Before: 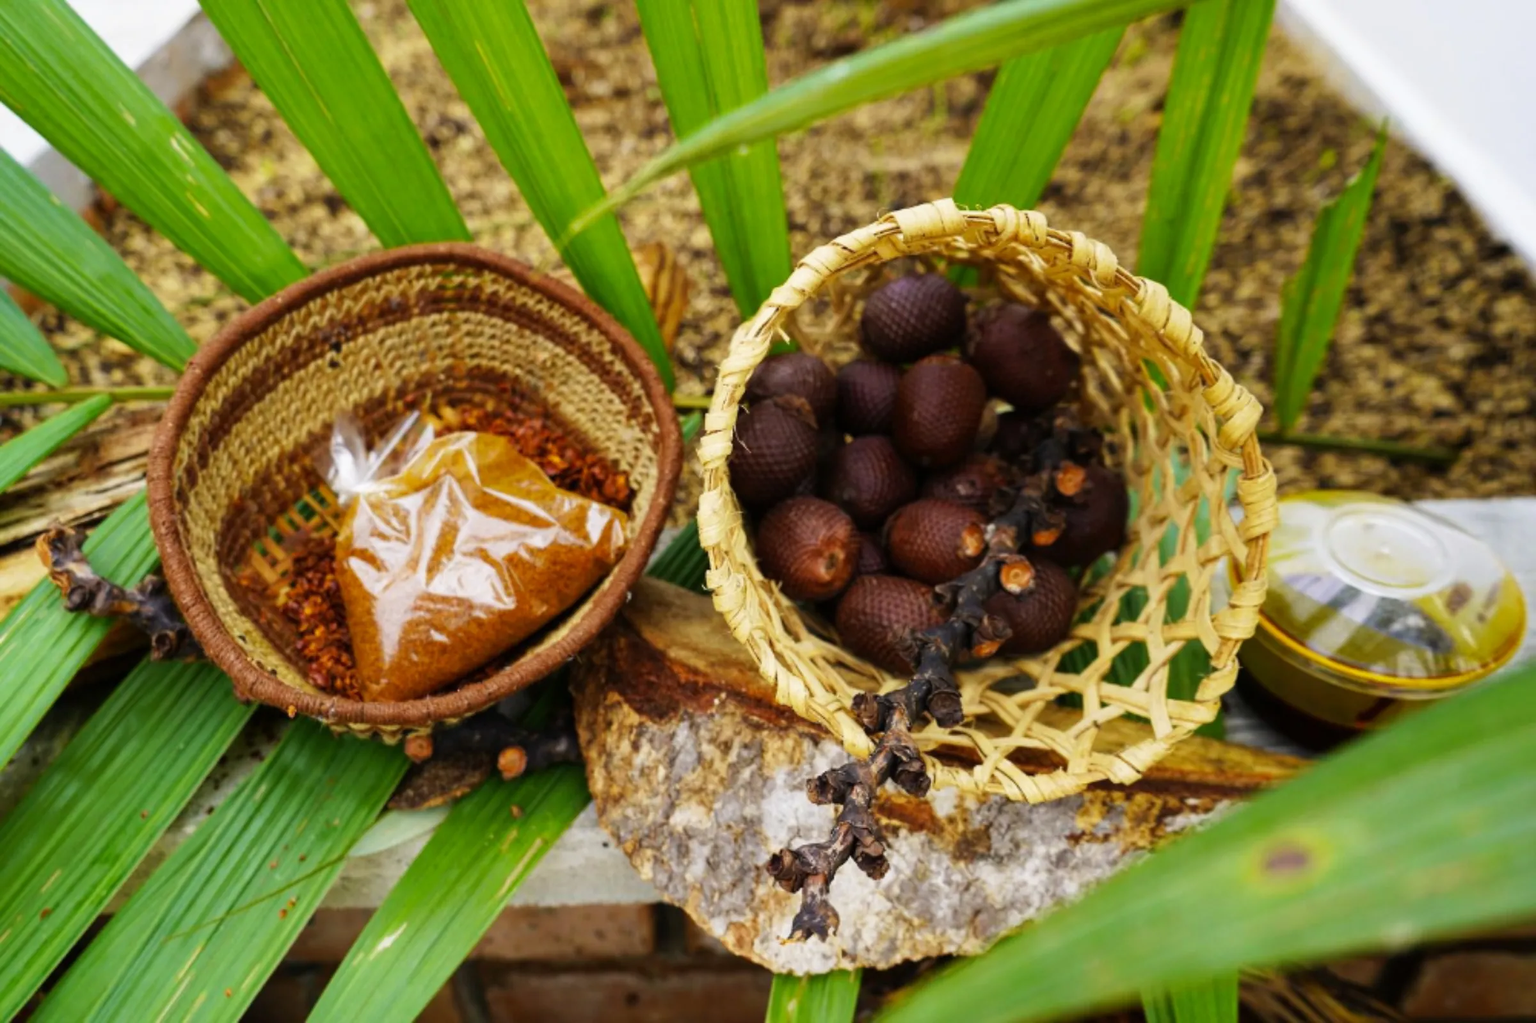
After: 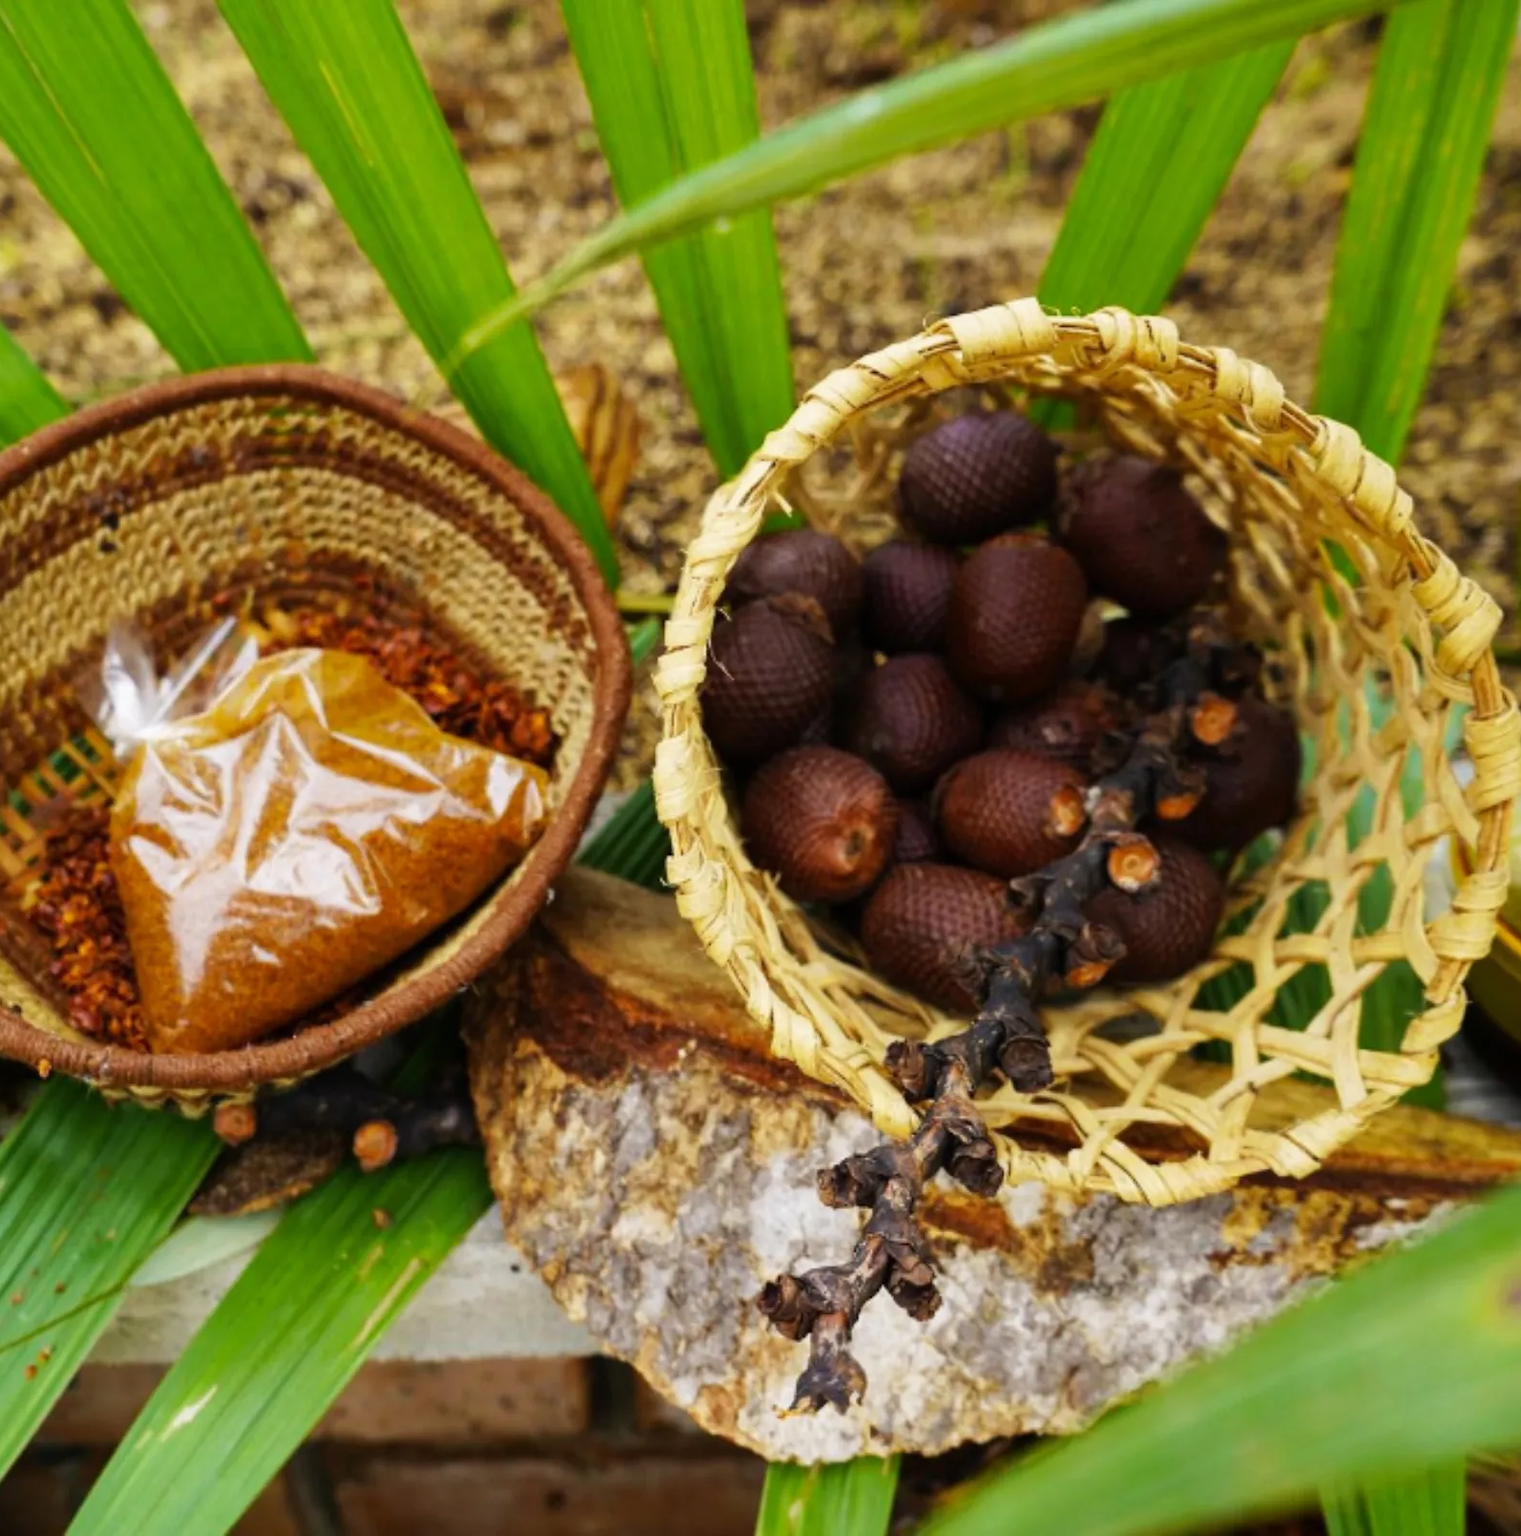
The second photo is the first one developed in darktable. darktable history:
crop: left 17.109%, right 16.917%
exposure: compensate highlight preservation false
